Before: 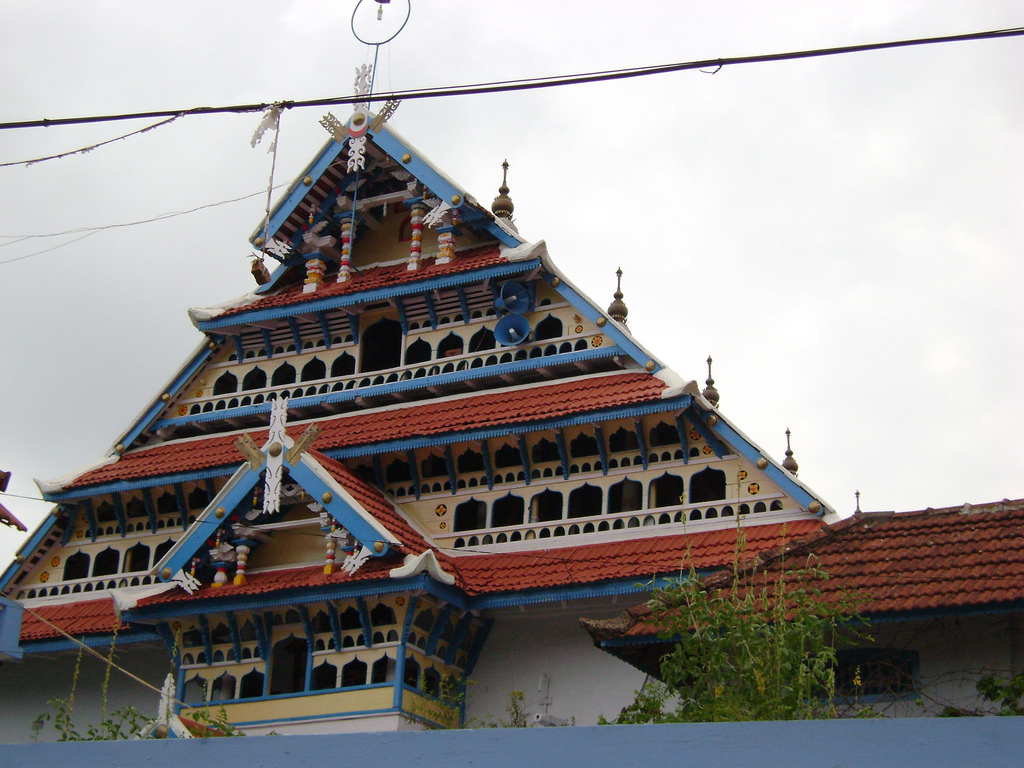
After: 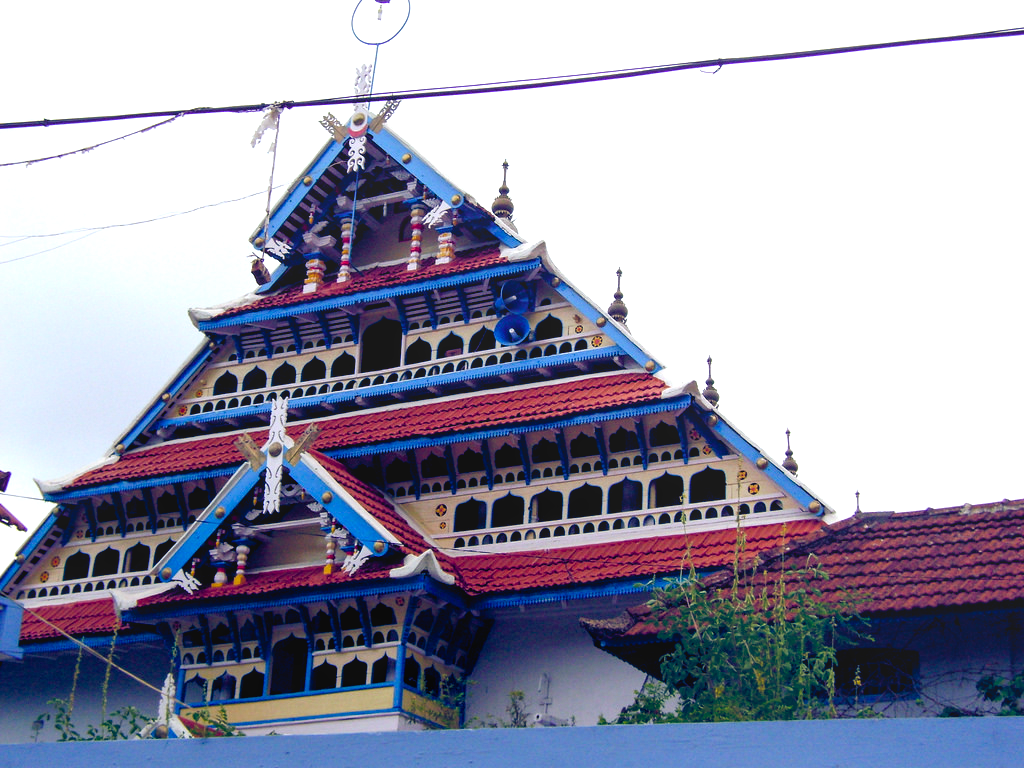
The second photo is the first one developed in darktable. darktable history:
exposure: black level correction 0.001, exposure 0.5 EV, compensate exposure bias true, compensate highlight preservation false
color balance rgb: shadows lift › luminance -41.13%, shadows lift › chroma 14.13%, shadows lift › hue 260°, power › luminance -3.76%, power › chroma 0.56%, power › hue 40.37°, highlights gain › luminance 16.81%, highlights gain › chroma 2.94%, highlights gain › hue 260°, global offset › luminance -0.29%, global offset › chroma 0.31%, global offset › hue 260°, perceptual saturation grading › global saturation 20%, perceptual saturation grading › highlights -13.92%, perceptual saturation grading › shadows 50%
local contrast: detail 110%
